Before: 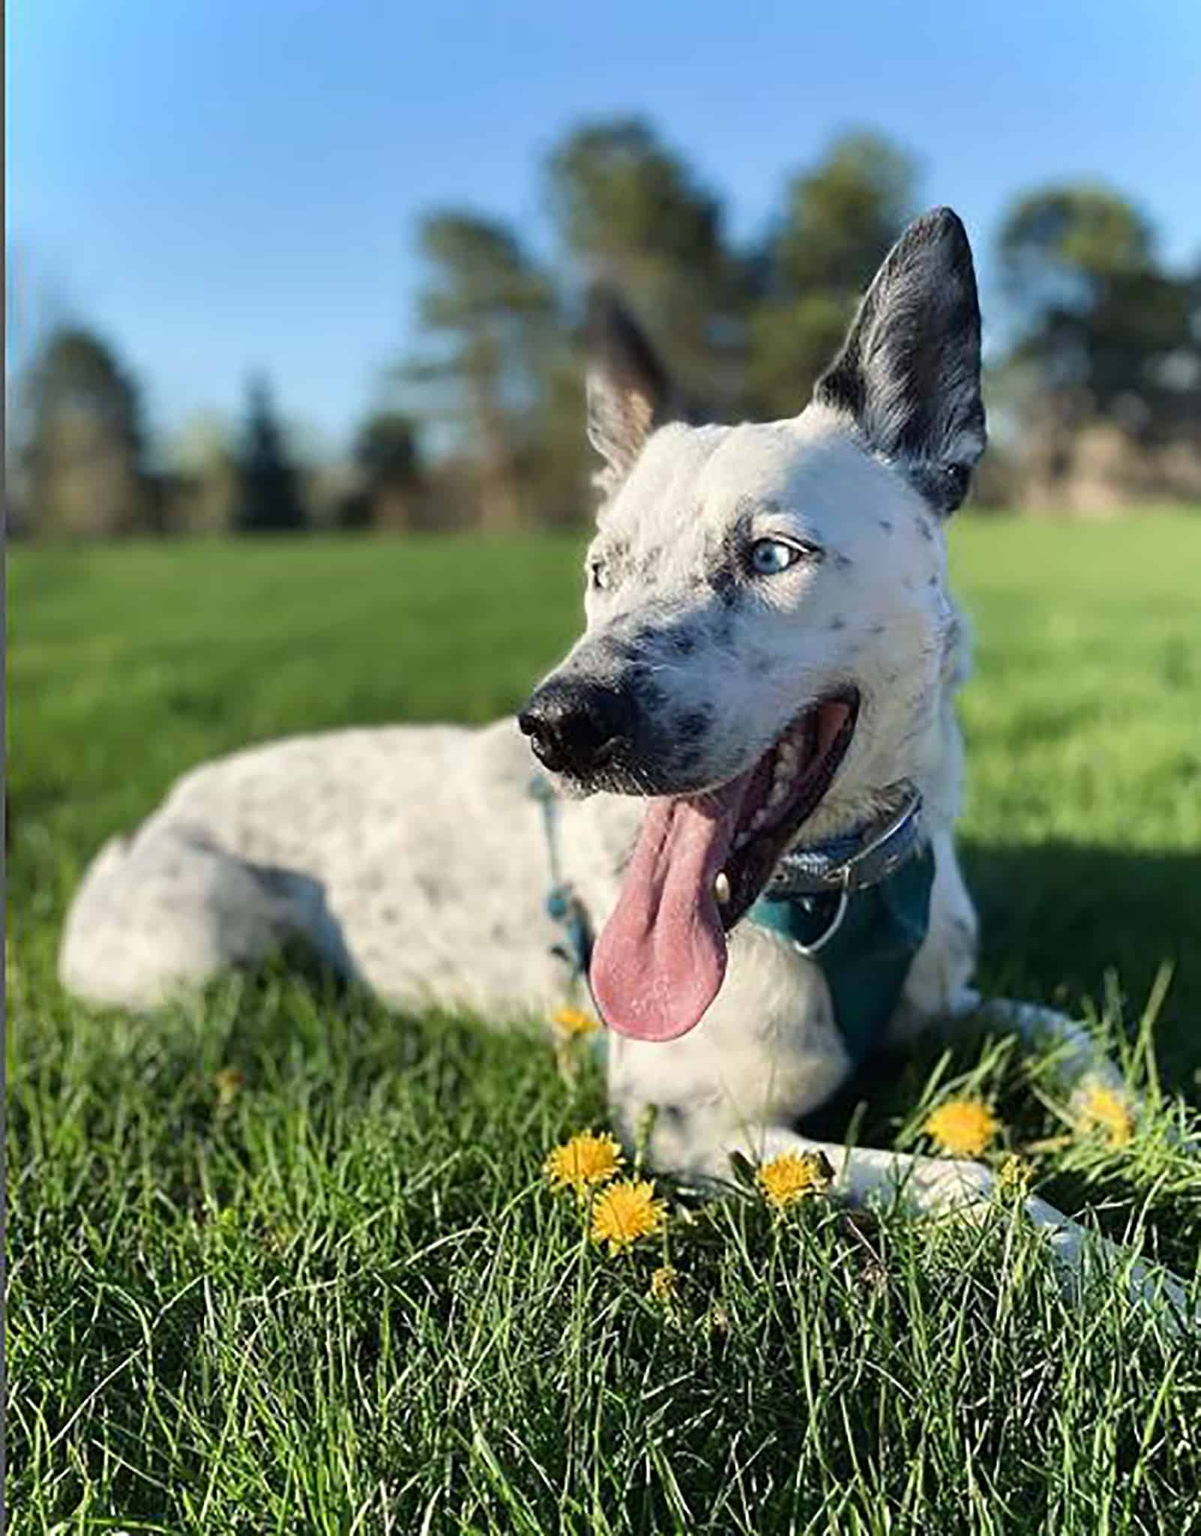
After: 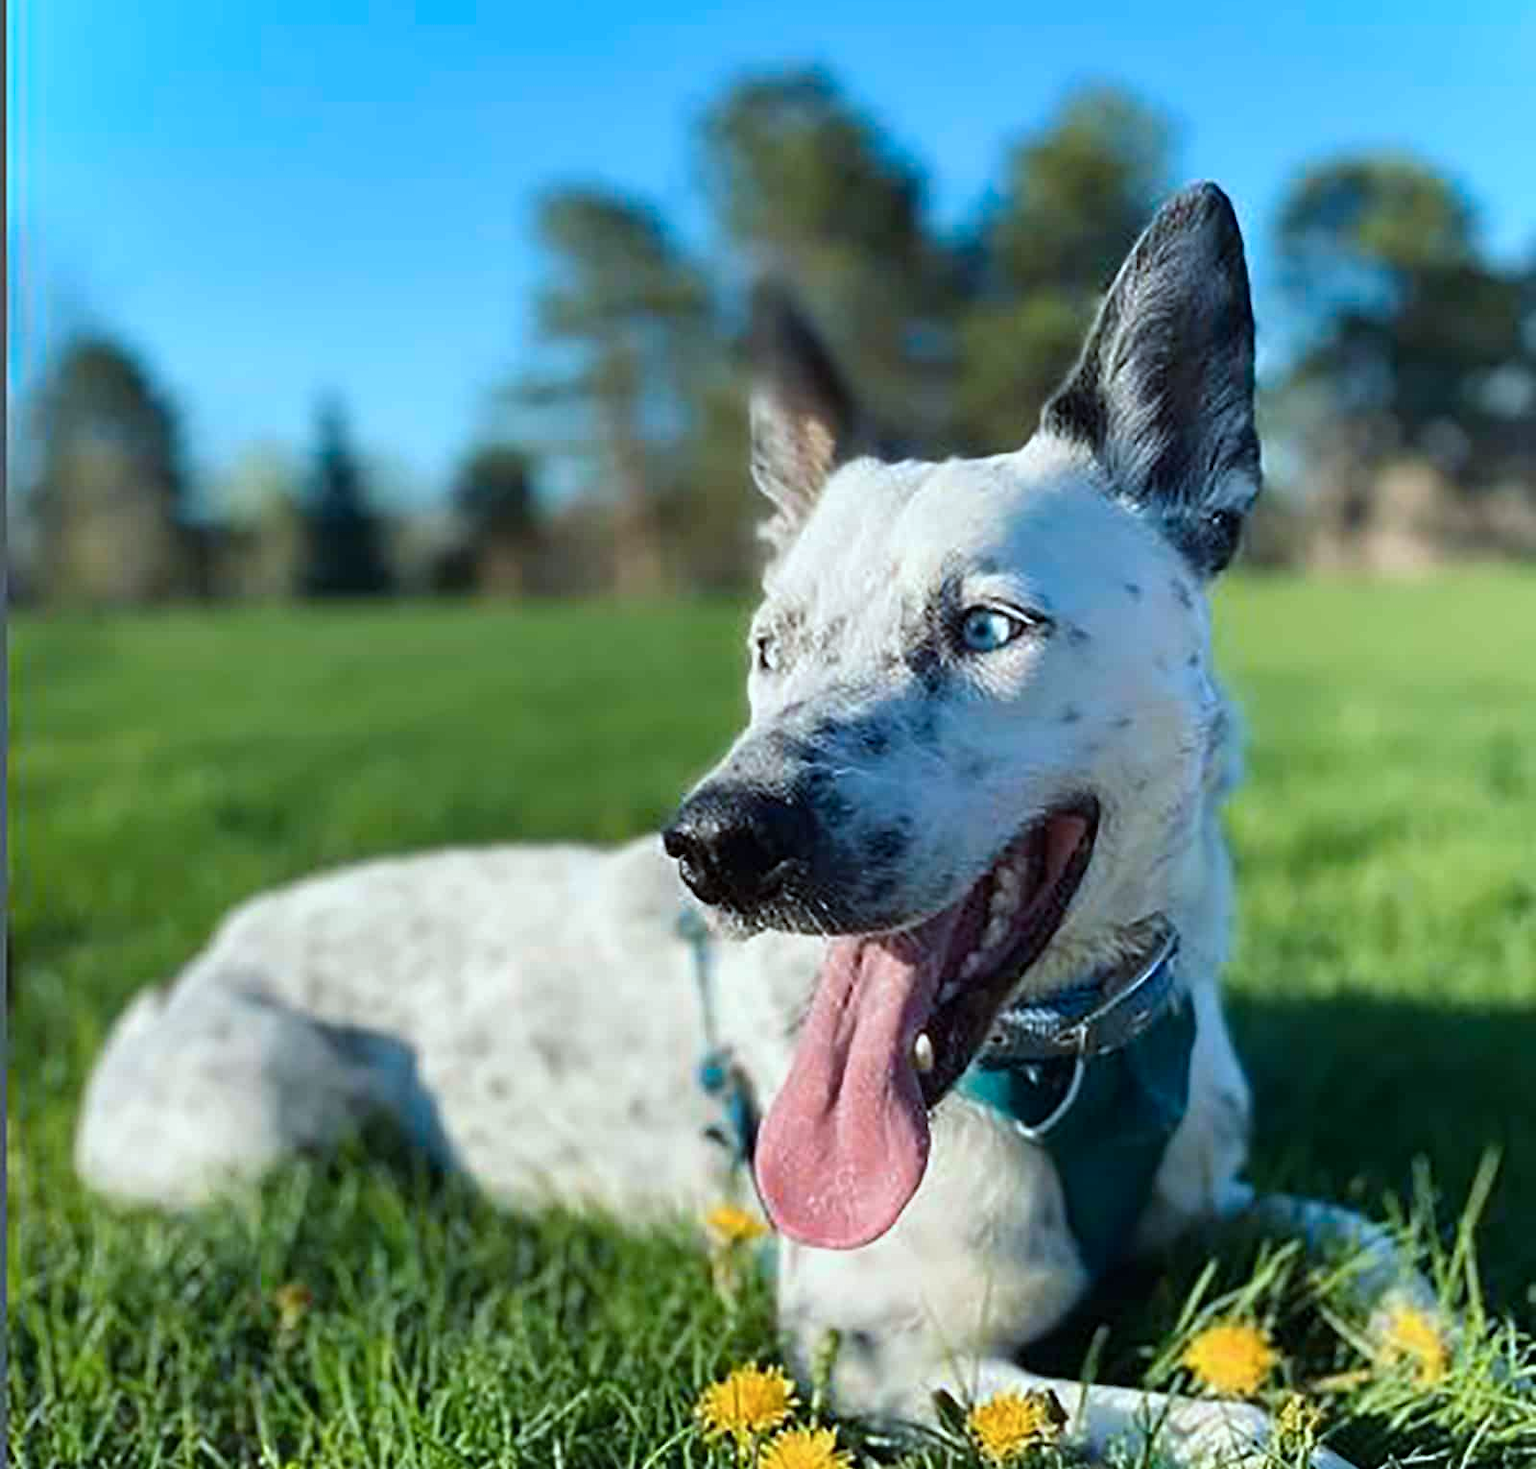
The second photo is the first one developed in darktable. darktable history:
crop: top 4.214%, bottom 20.932%
color balance rgb: shadows lift › hue 84.54°, highlights gain › chroma 3.024%, highlights gain › hue 60.03°, linear chroma grading › global chroma 9.073%, perceptual saturation grading › global saturation 3.348%, global vibrance 20%
color correction: highlights a* -10.67, highlights b* -19.26
